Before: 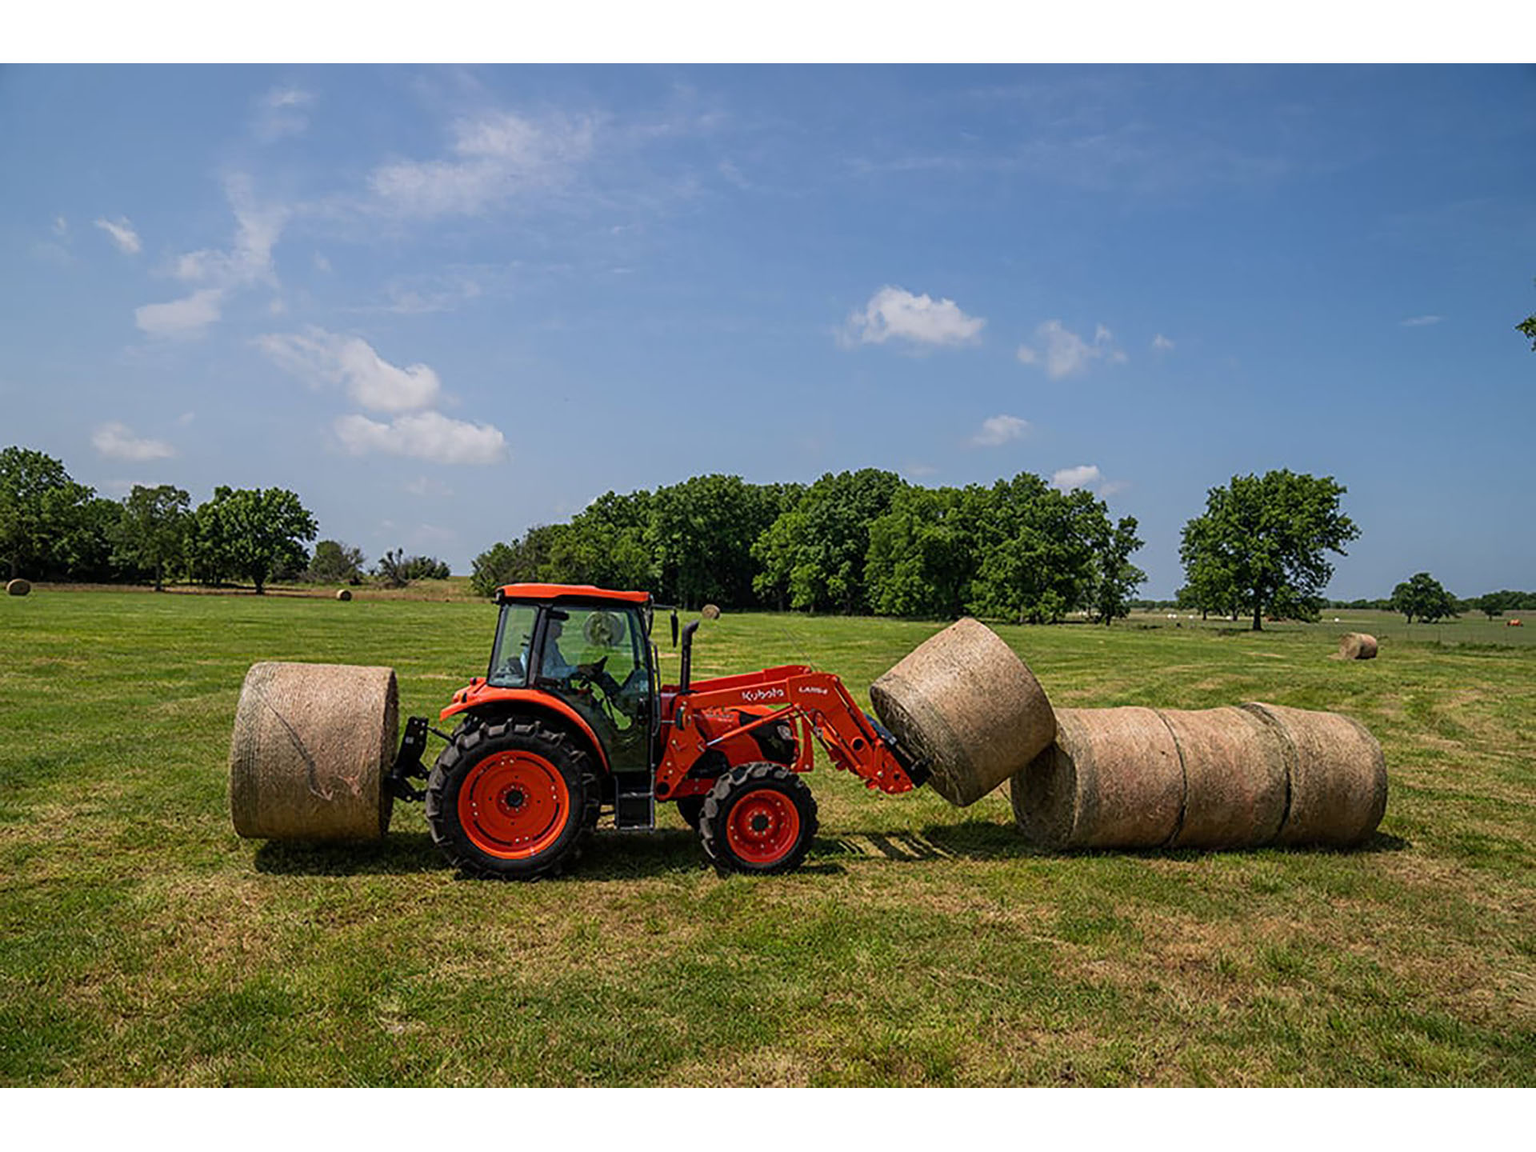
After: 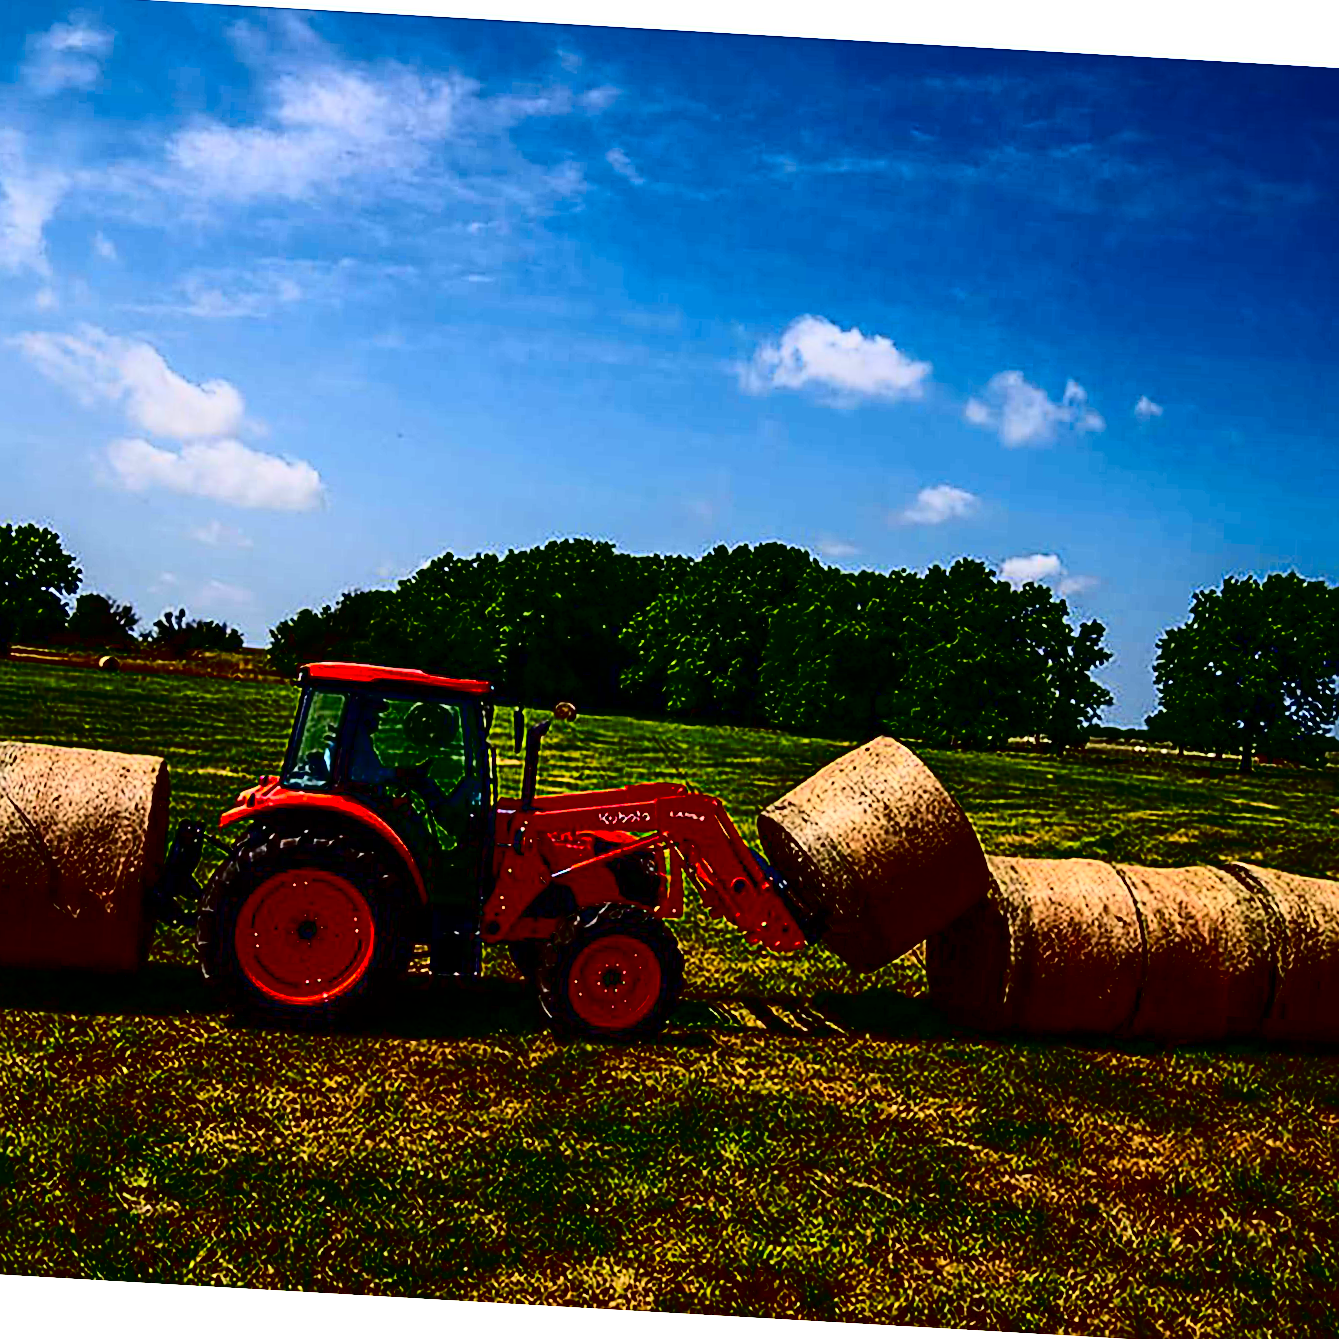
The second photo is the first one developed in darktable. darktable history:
contrast brightness saturation: contrast 0.77, brightness -1, saturation 1
crop and rotate: angle -3.27°, left 14.277%, top 0.028%, right 10.766%, bottom 0.028%
sharpen: radius 1.864, amount 0.398, threshold 1.271
